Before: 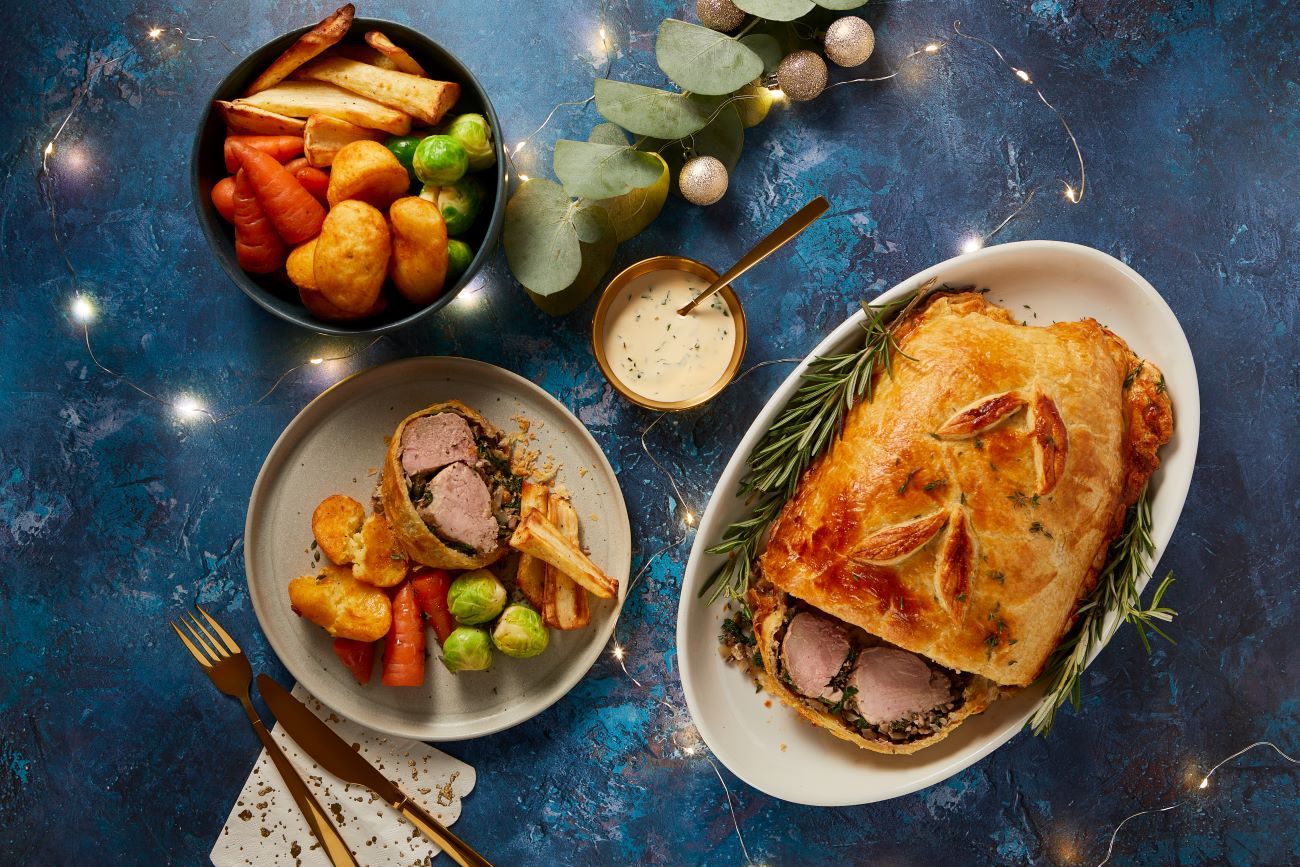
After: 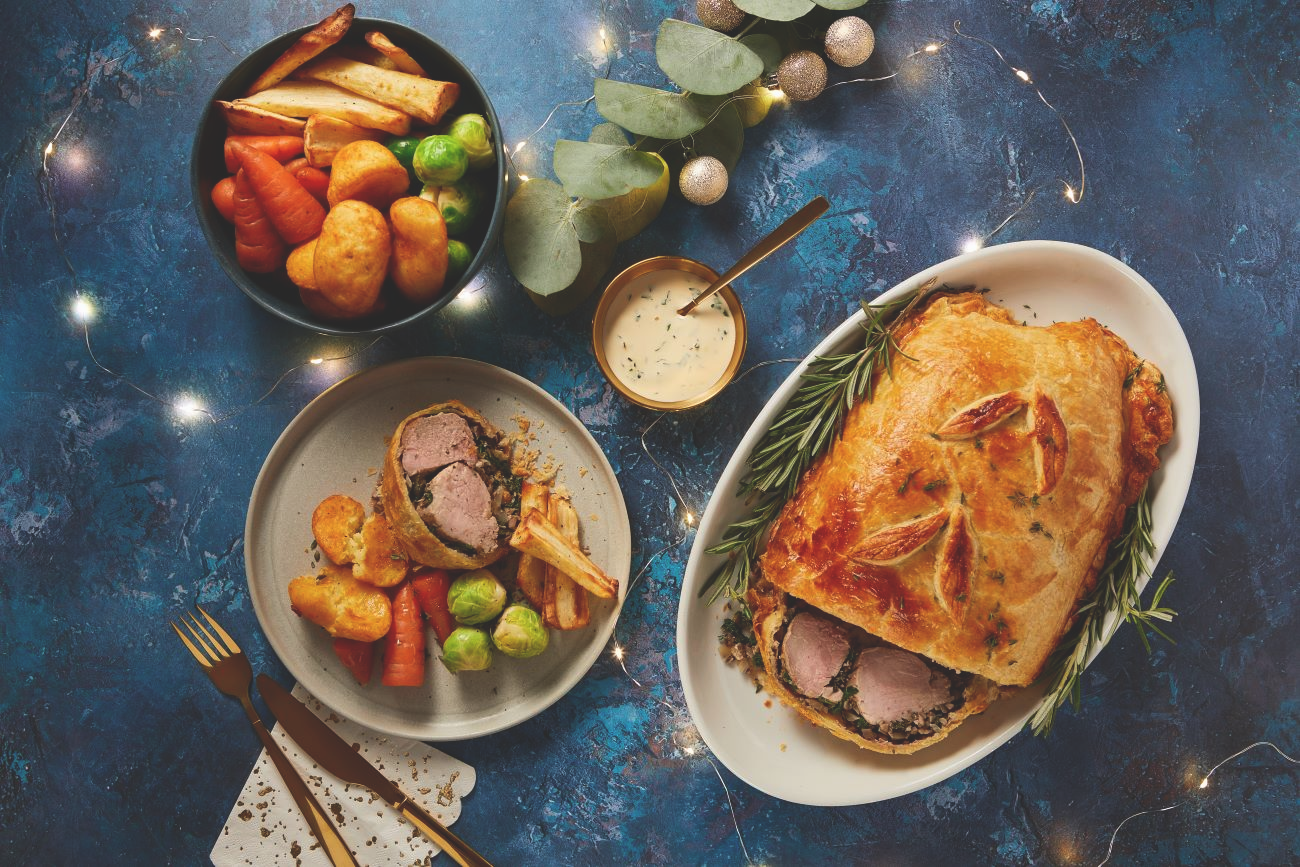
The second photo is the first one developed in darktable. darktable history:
exposure: black level correction -0.022, exposure -0.035 EV, compensate highlight preservation false
